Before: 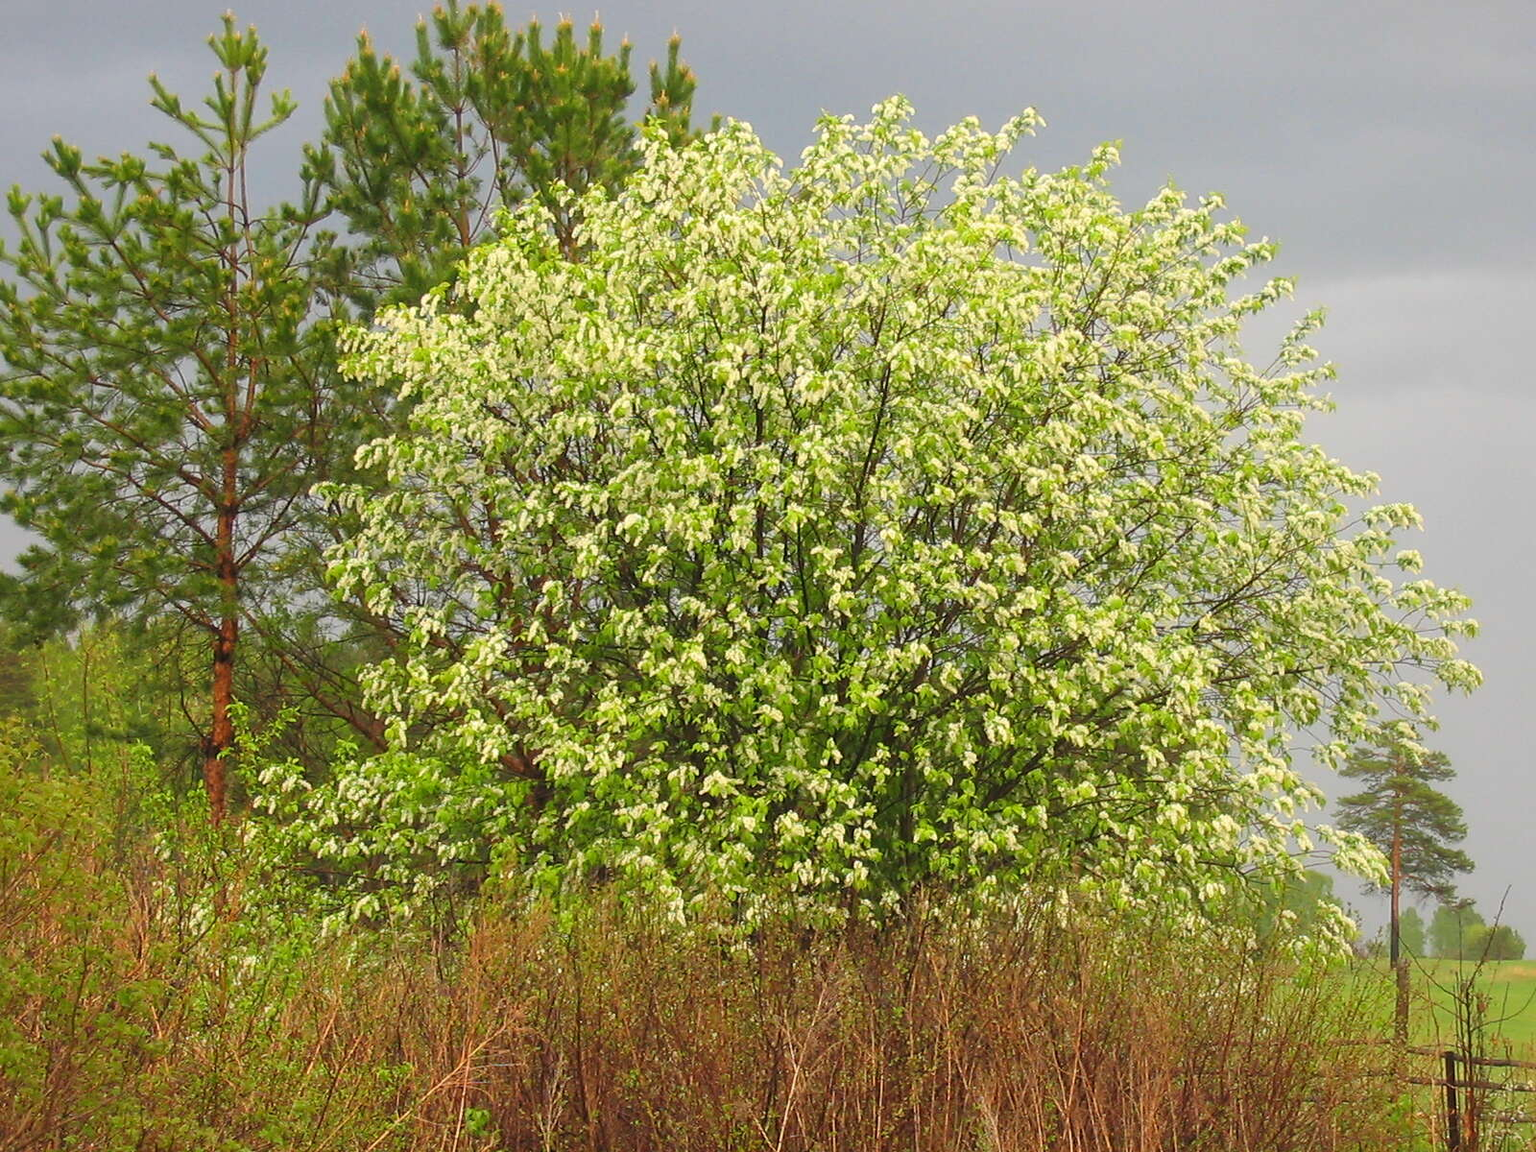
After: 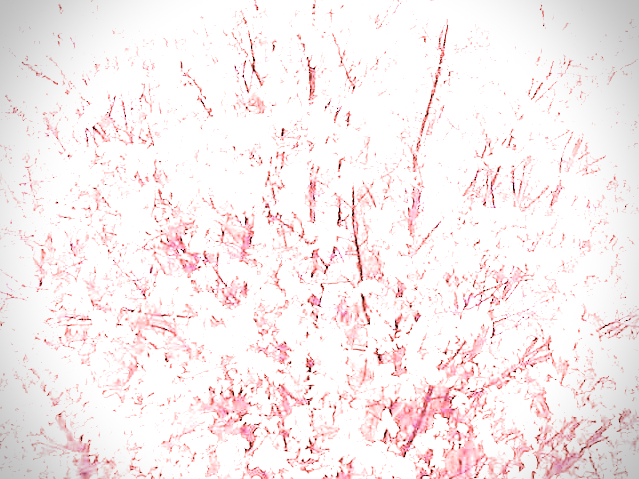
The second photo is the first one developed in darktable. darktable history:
white balance: red 8, blue 8
filmic rgb: black relative exposure -5 EV, hardness 2.88, contrast 1.3, highlights saturation mix -30%
crop: left 30%, top 30%, right 30%, bottom 30%
color balance rgb: linear chroma grading › global chroma -16.06%, perceptual saturation grading › global saturation -32.85%, global vibrance -23.56%
vignetting: dithering 8-bit output, unbound false
